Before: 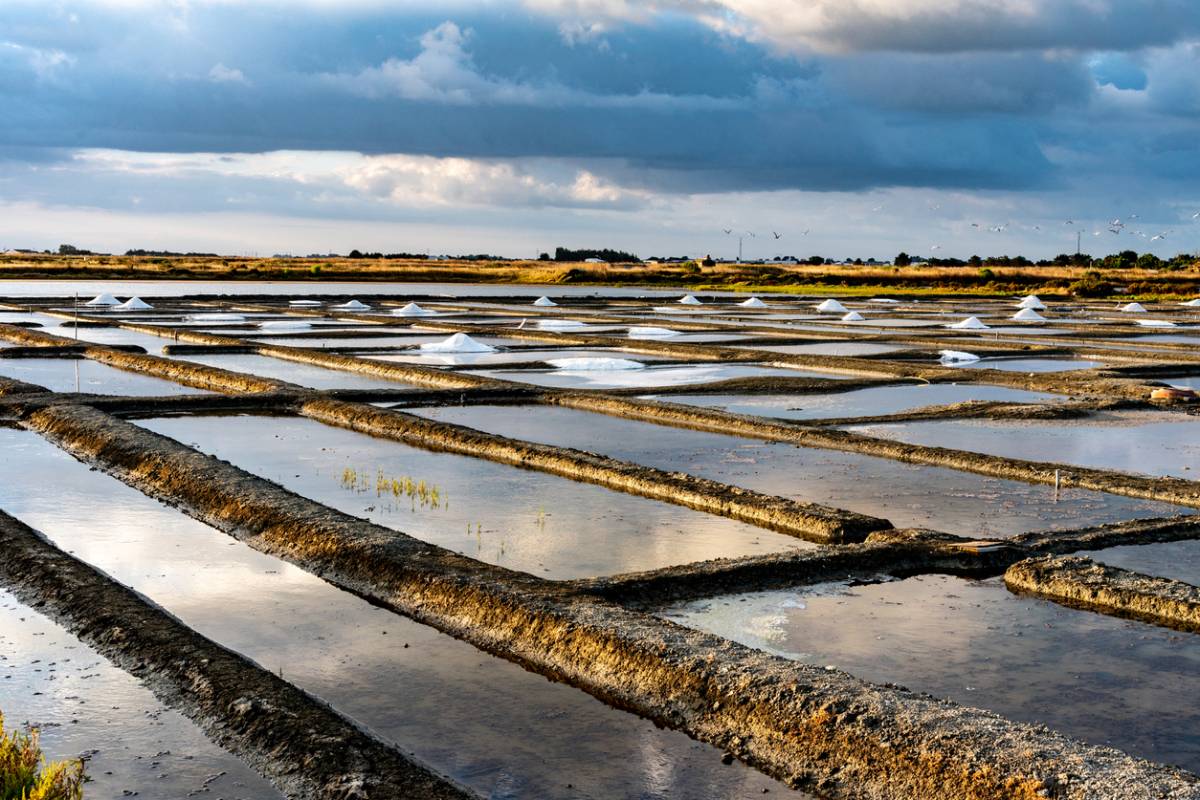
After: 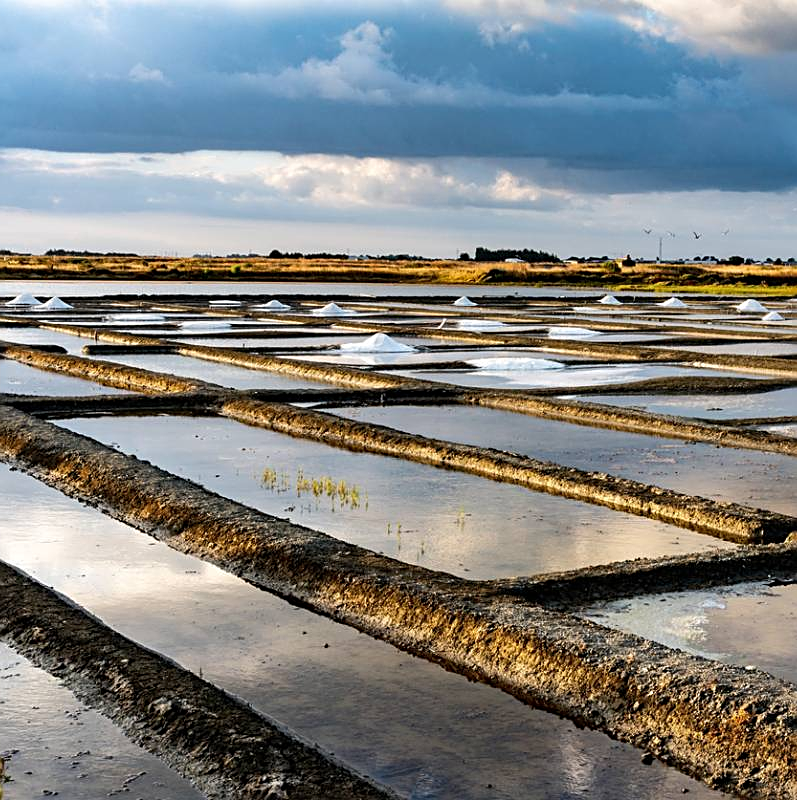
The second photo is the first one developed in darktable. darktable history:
tone equalizer: edges refinement/feathering 500, mask exposure compensation -1.57 EV, preserve details no
crop and rotate: left 6.7%, right 26.81%
sharpen: on, module defaults
